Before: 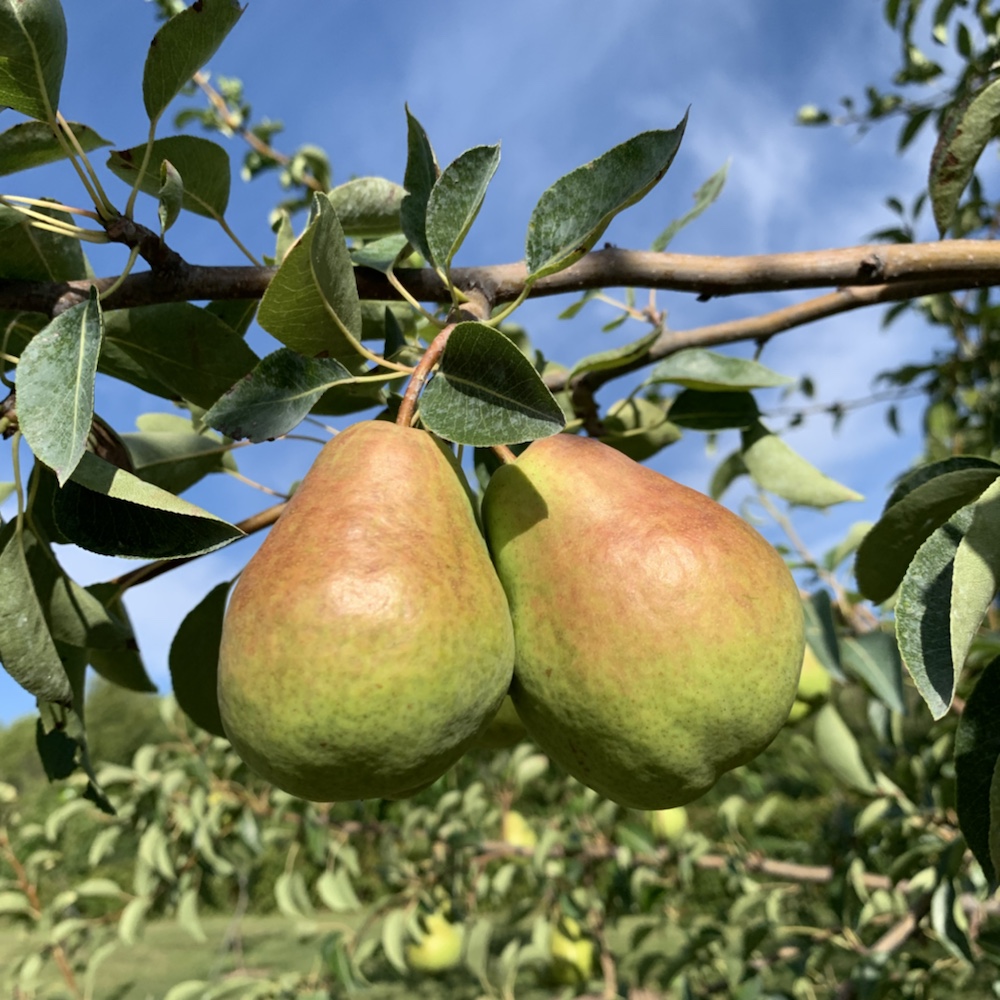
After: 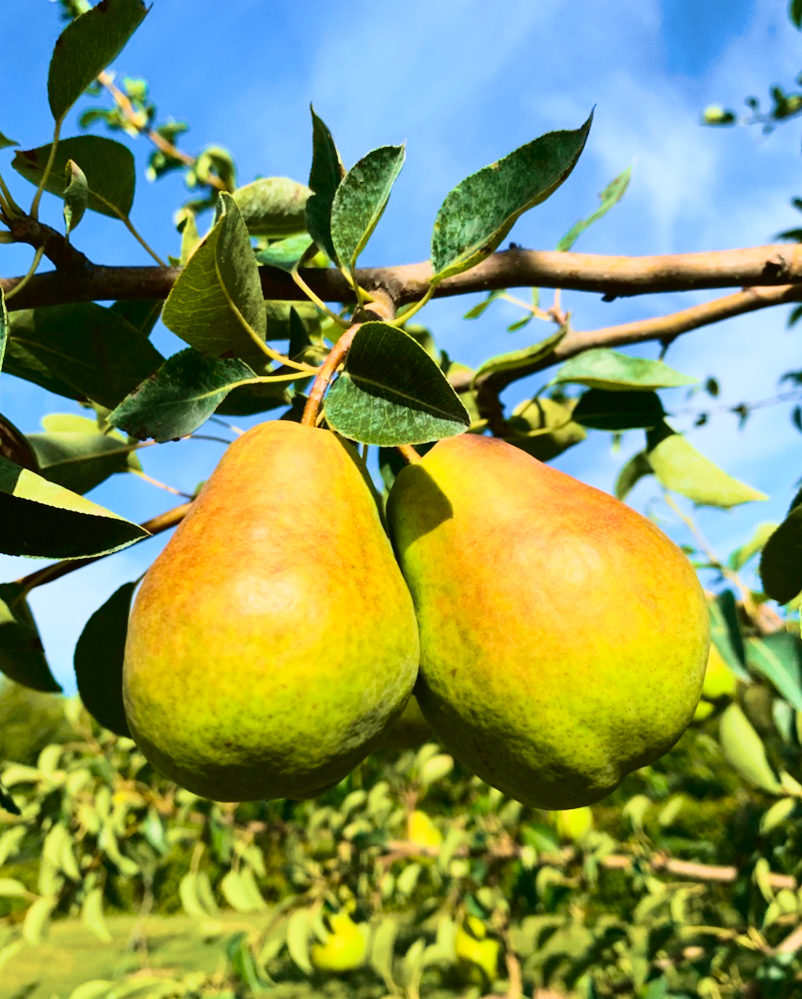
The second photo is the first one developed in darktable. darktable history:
tone curve: curves: ch0 [(0.003, 0.023) (0.071, 0.052) (0.236, 0.197) (0.466, 0.557) (0.625, 0.761) (0.783, 0.9) (0.994, 0.968)]; ch1 [(0, 0) (0.262, 0.227) (0.417, 0.386) (0.469, 0.467) (0.502, 0.498) (0.528, 0.53) (0.573, 0.579) (0.605, 0.621) (0.644, 0.671) (0.686, 0.728) (0.994, 0.987)]; ch2 [(0, 0) (0.262, 0.188) (0.385, 0.353) (0.427, 0.424) (0.495, 0.493) (0.515, 0.54) (0.547, 0.561) (0.589, 0.613) (0.644, 0.748) (1, 1)], color space Lab, independent channels, preserve colors none
crop and rotate: left 9.597%, right 10.195%
velvia: strength 75%
